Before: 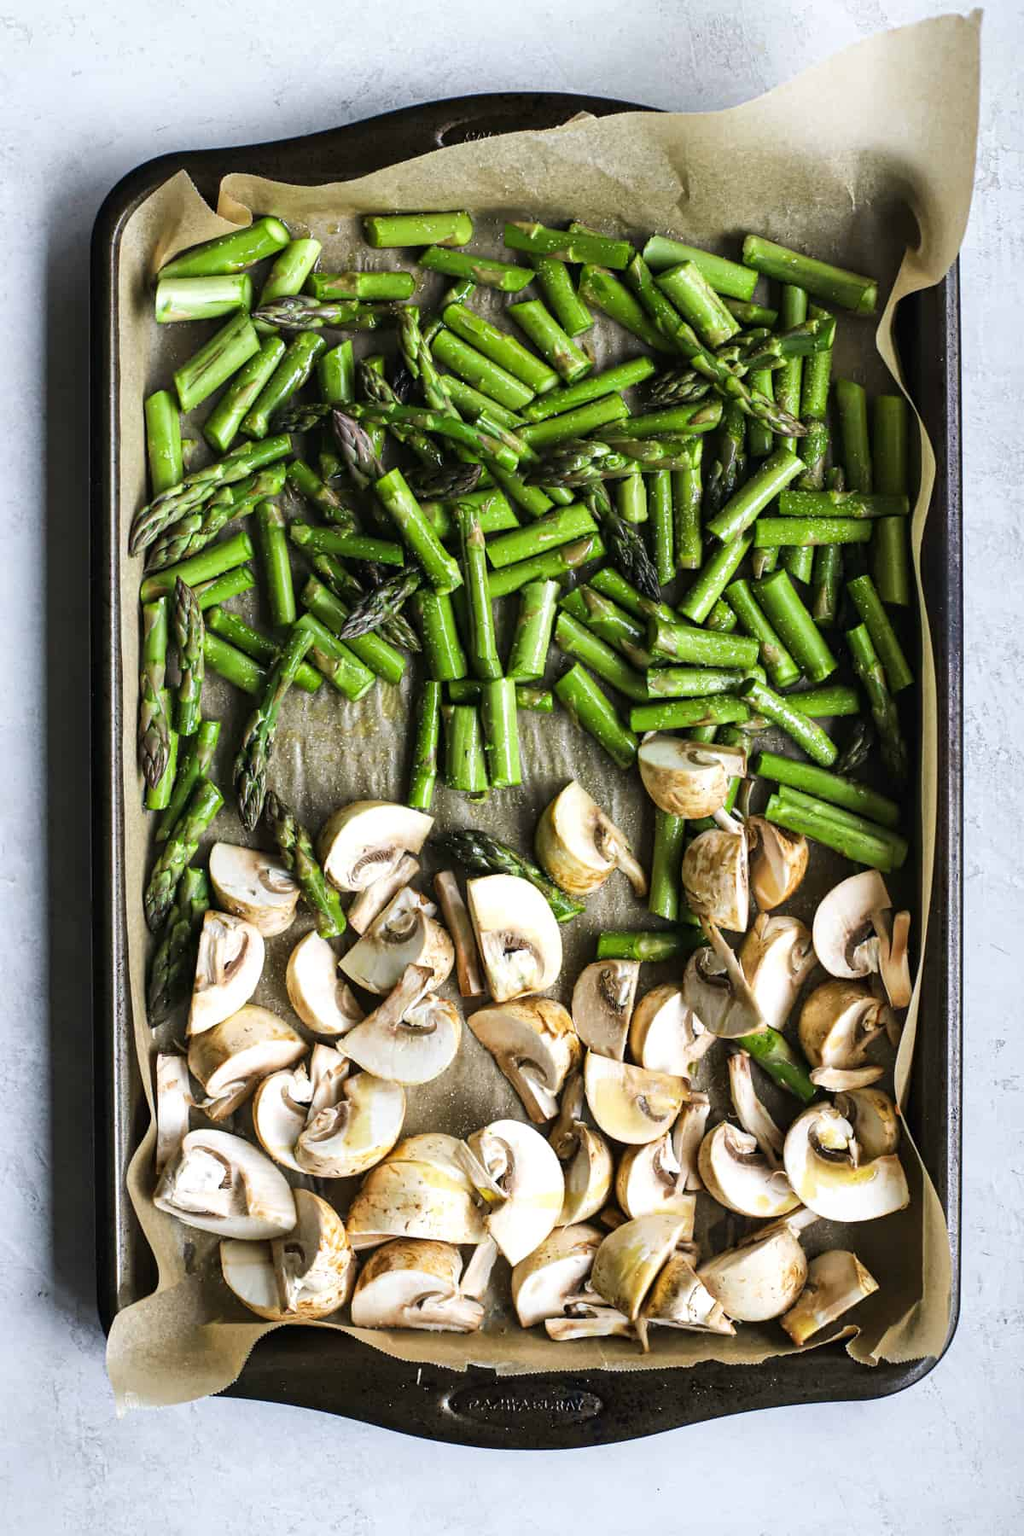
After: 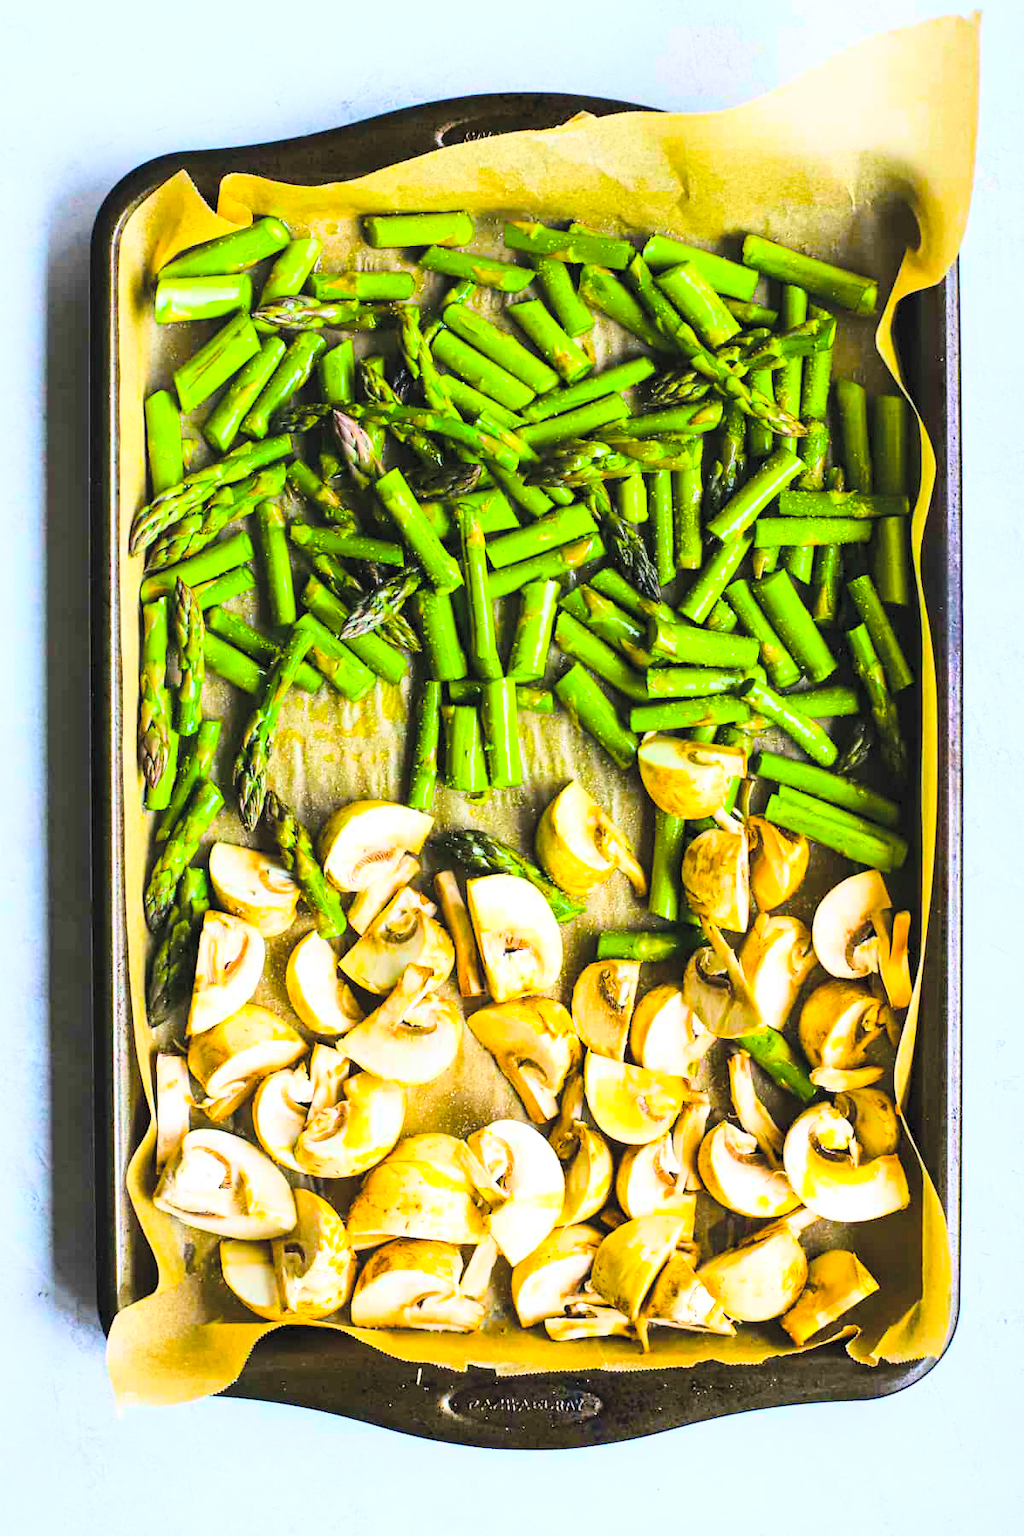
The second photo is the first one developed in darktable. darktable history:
base curve: curves: ch0 [(0, 0) (0.028, 0.03) (0.121, 0.232) (0.46, 0.748) (0.859, 0.968) (1, 1)]
contrast brightness saturation: contrast 0.099, brightness 0.295, saturation 0.135
color balance rgb: perceptual saturation grading › global saturation 99.75%, global vibrance 20%
